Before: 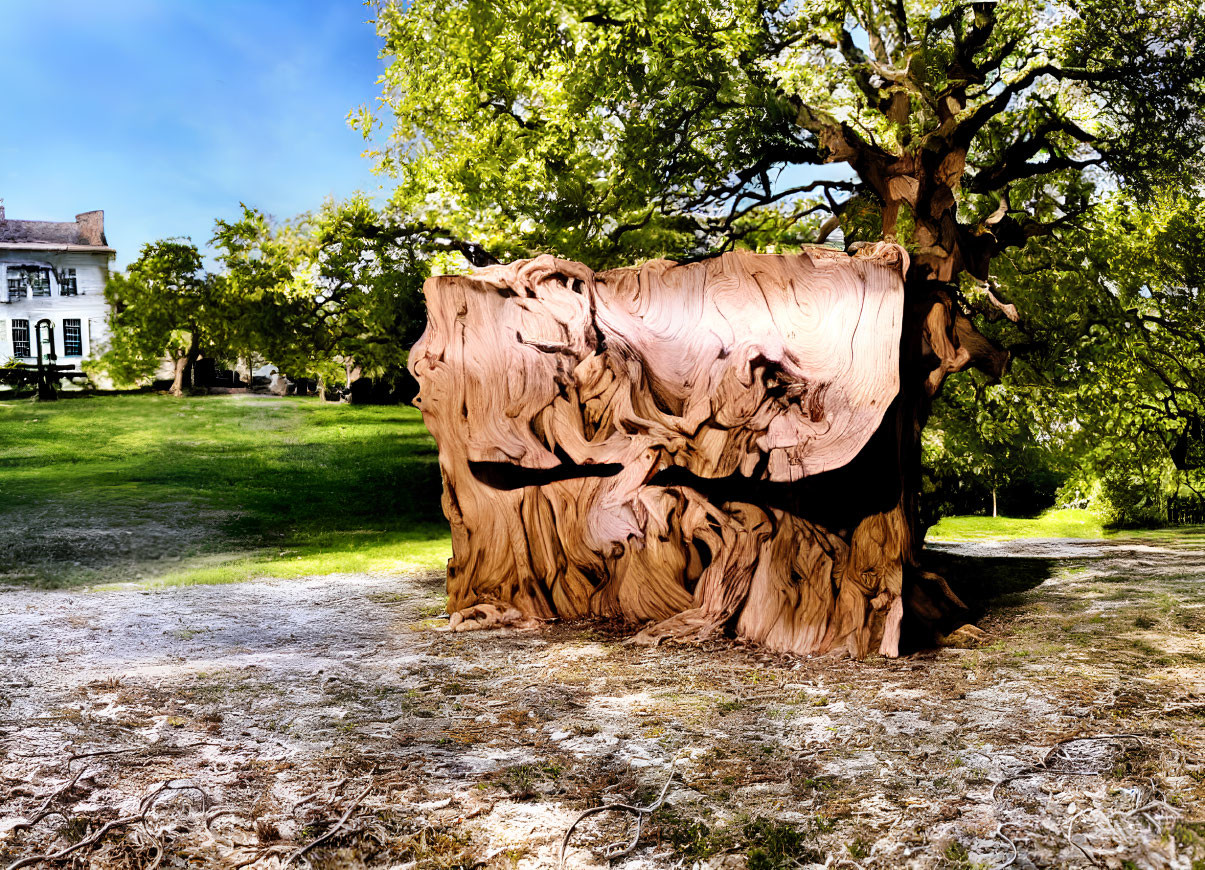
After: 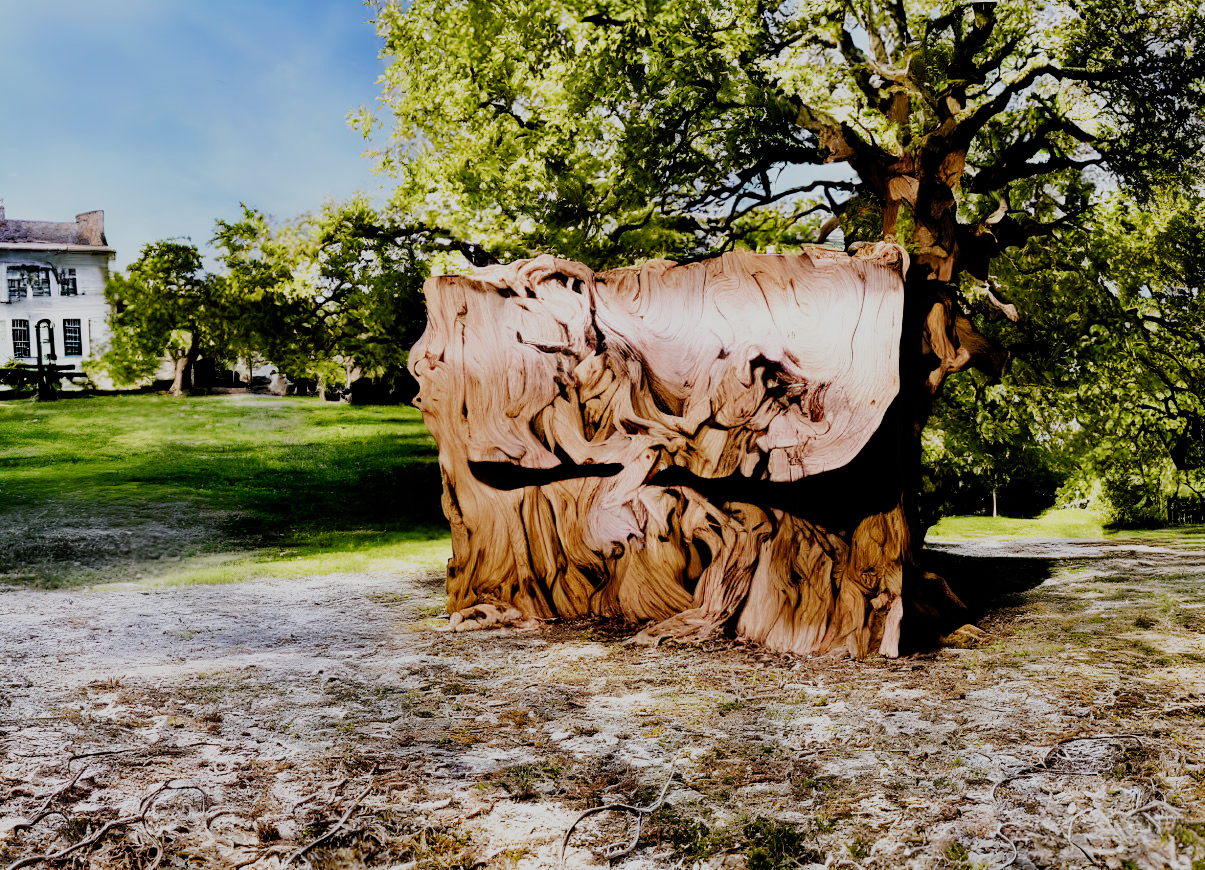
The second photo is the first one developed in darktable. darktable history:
filmic rgb: black relative exposure -7.65 EV, white relative exposure 4.56 EV, threshold -0.324 EV, transition 3.19 EV, structure ↔ texture 99.69%, hardness 3.61, preserve chrominance no, color science v5 (2021), enable highlight reconstruction true
